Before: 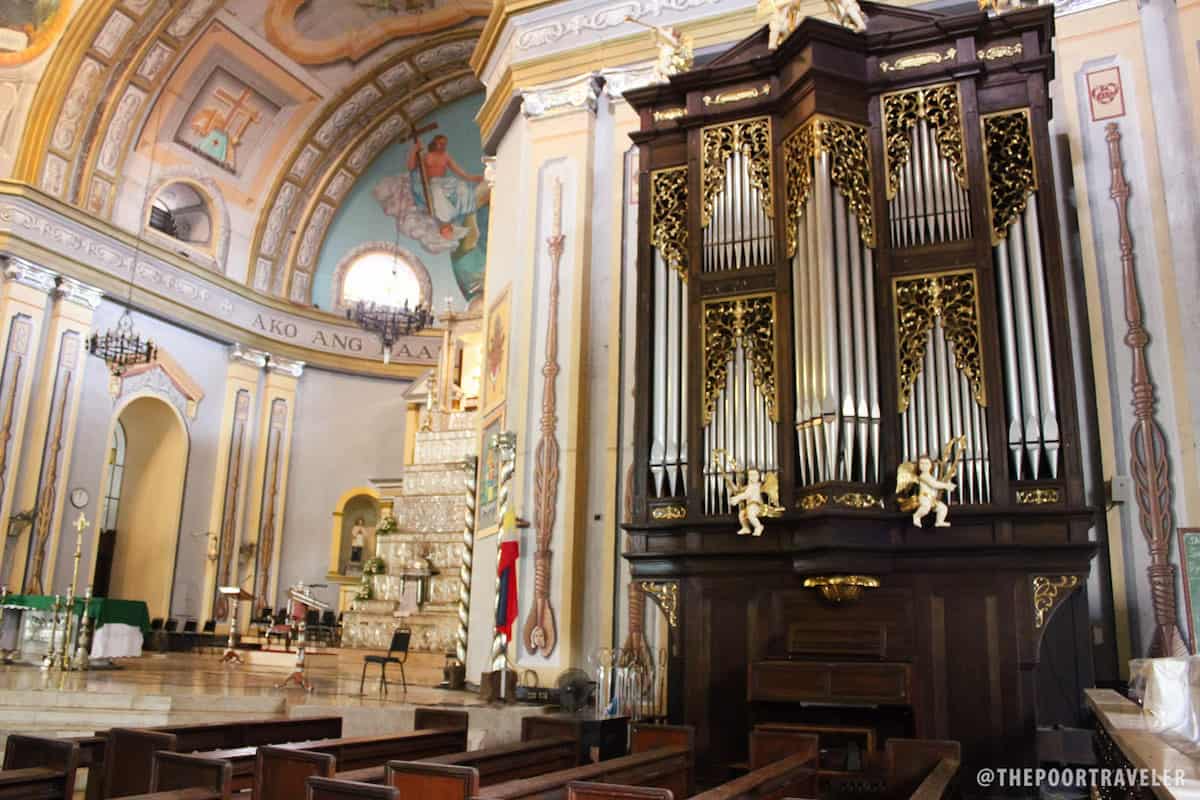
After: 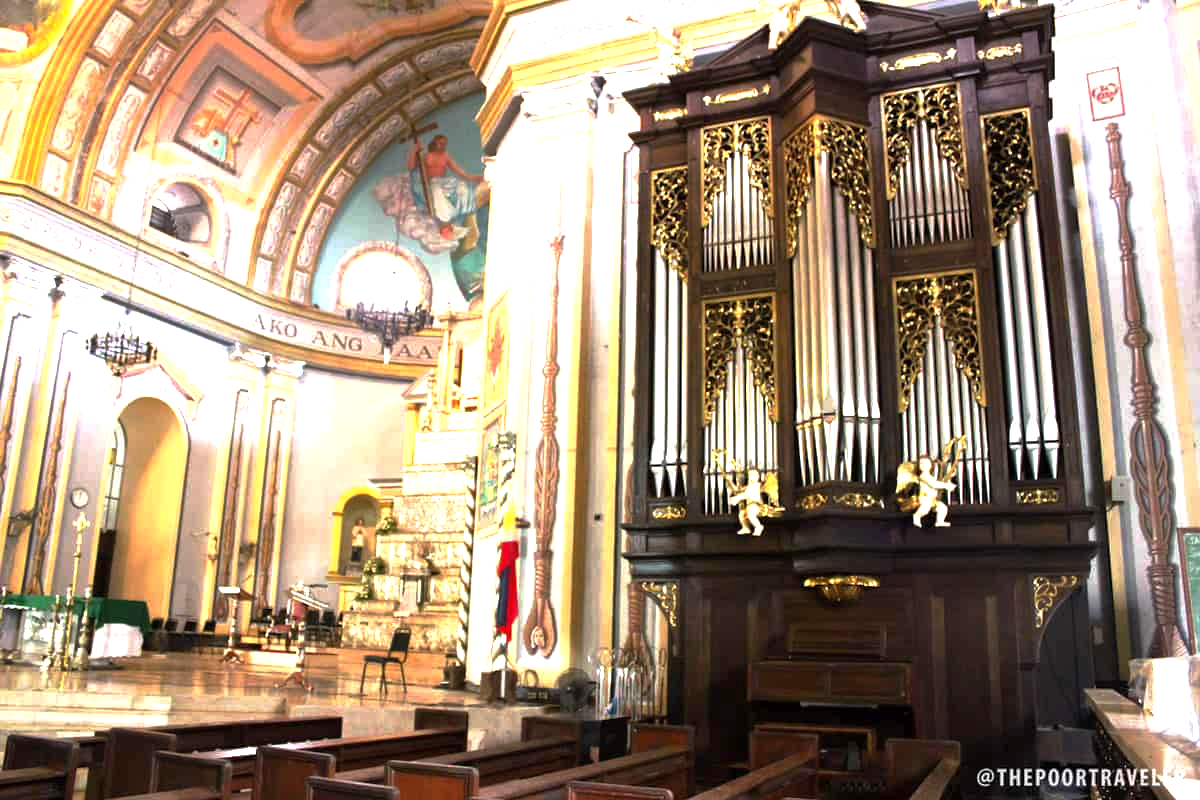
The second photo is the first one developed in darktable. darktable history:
base curve: curves: ch0 [(0, 0) (0.595, 0.418) (1, 1)], preserve colors none
exposure: black level correction 0.001, exposure 1.116 EV, compensate highlight preservation false
